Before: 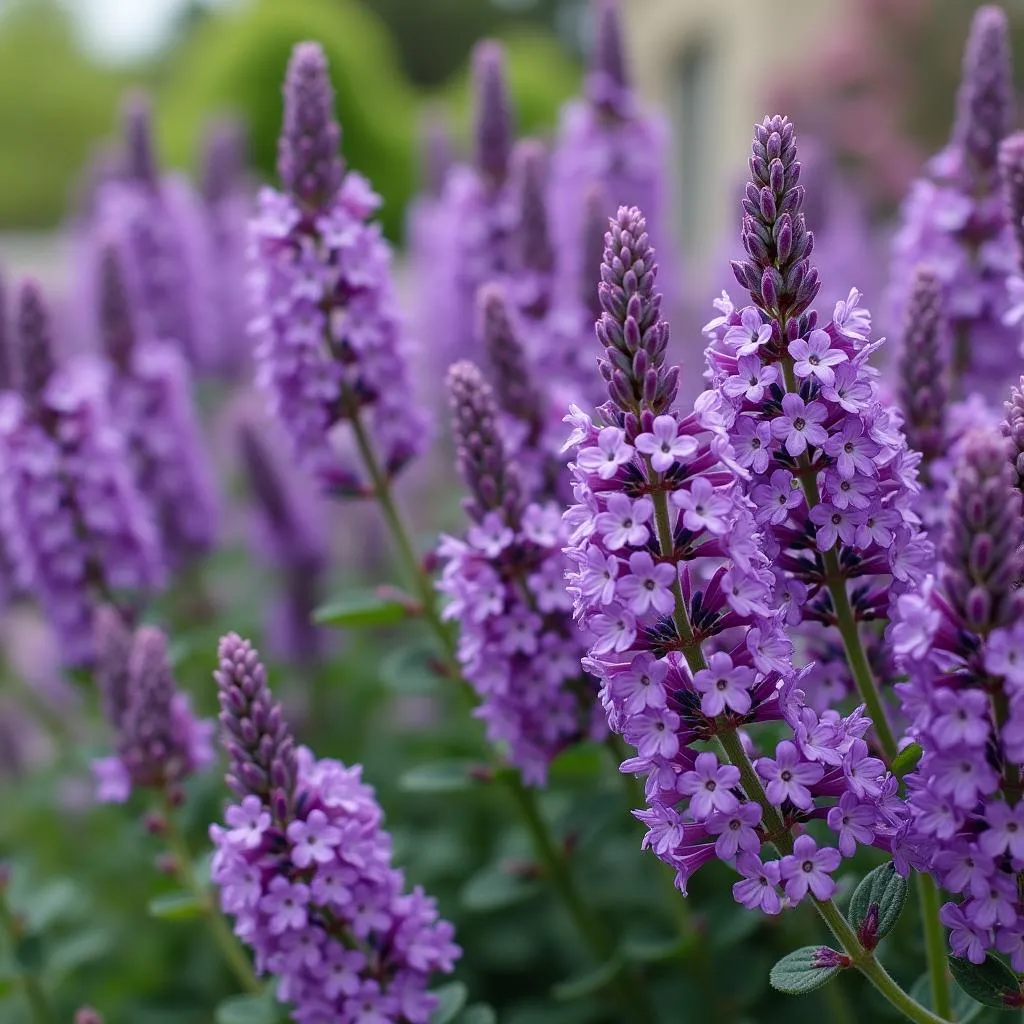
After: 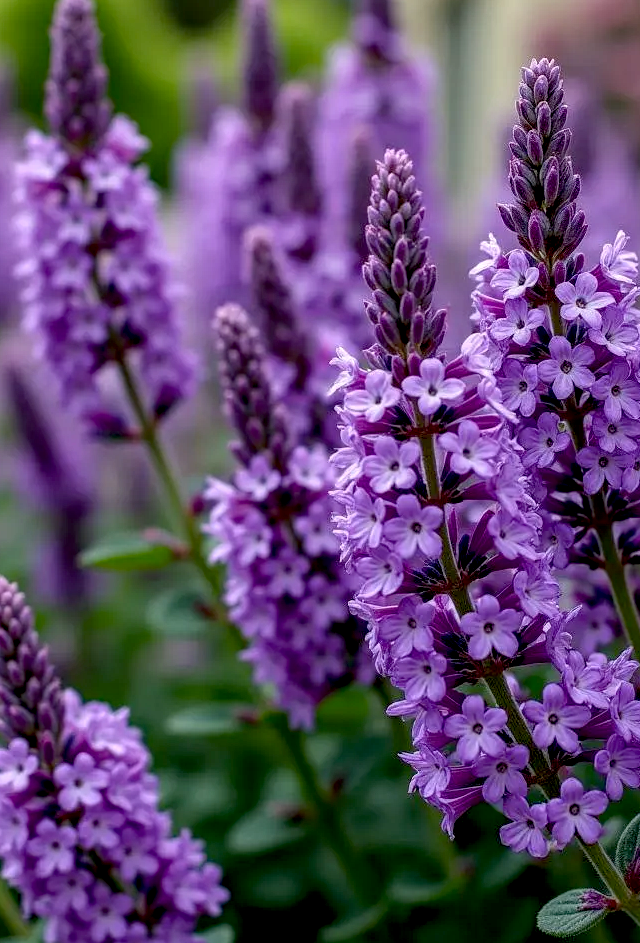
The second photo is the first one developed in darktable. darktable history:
crop and rotate: left 22.79%, top 5.622%, right 14.668%, bottom 2.262%
exposure: black level correction 0.012, compensate exposure bias true, compensate highlight preservation false
haze removal: compatibility mode true, adaptive false
local contrast: detail 130%
